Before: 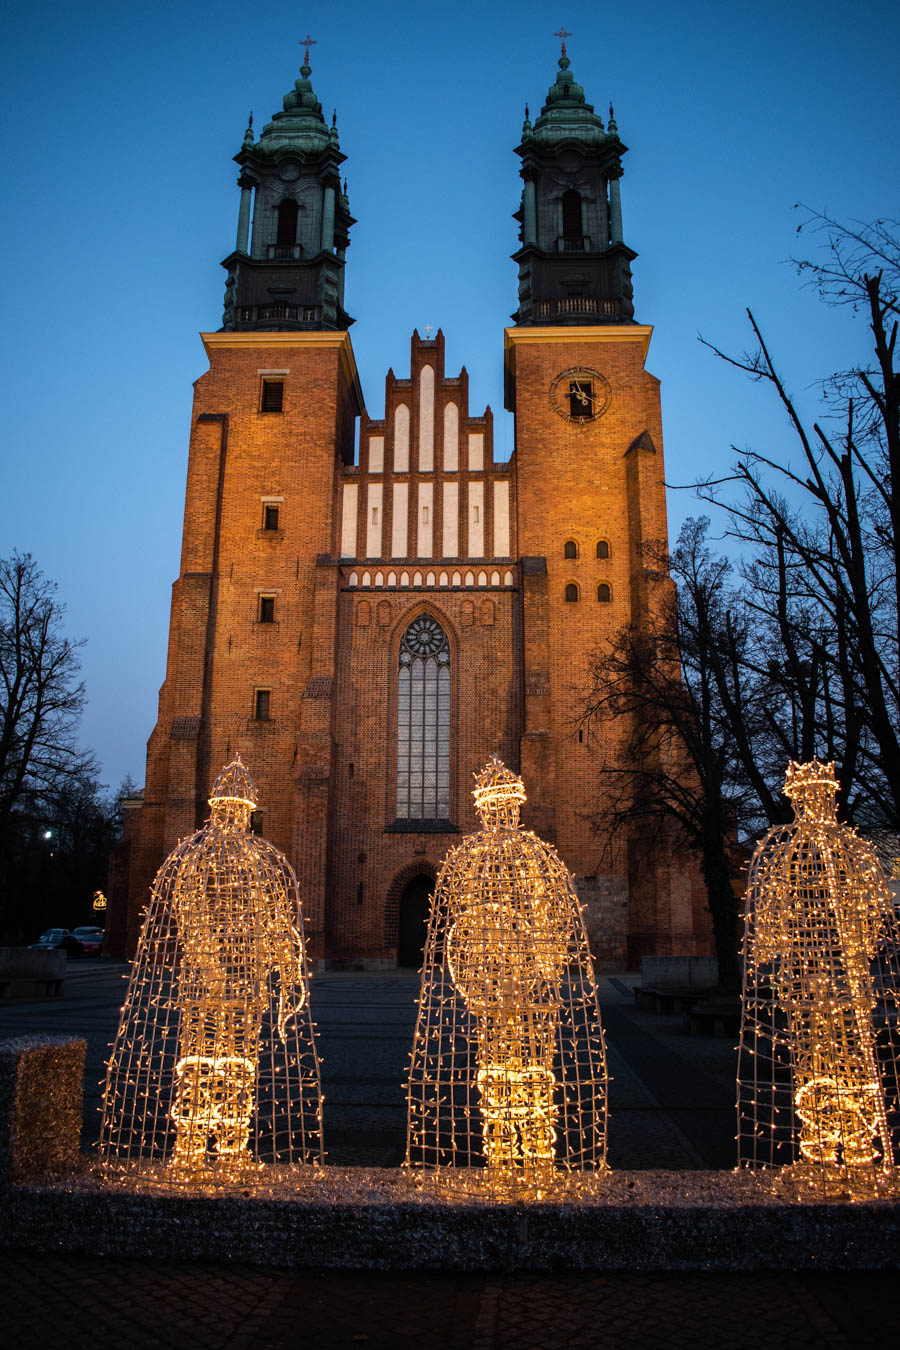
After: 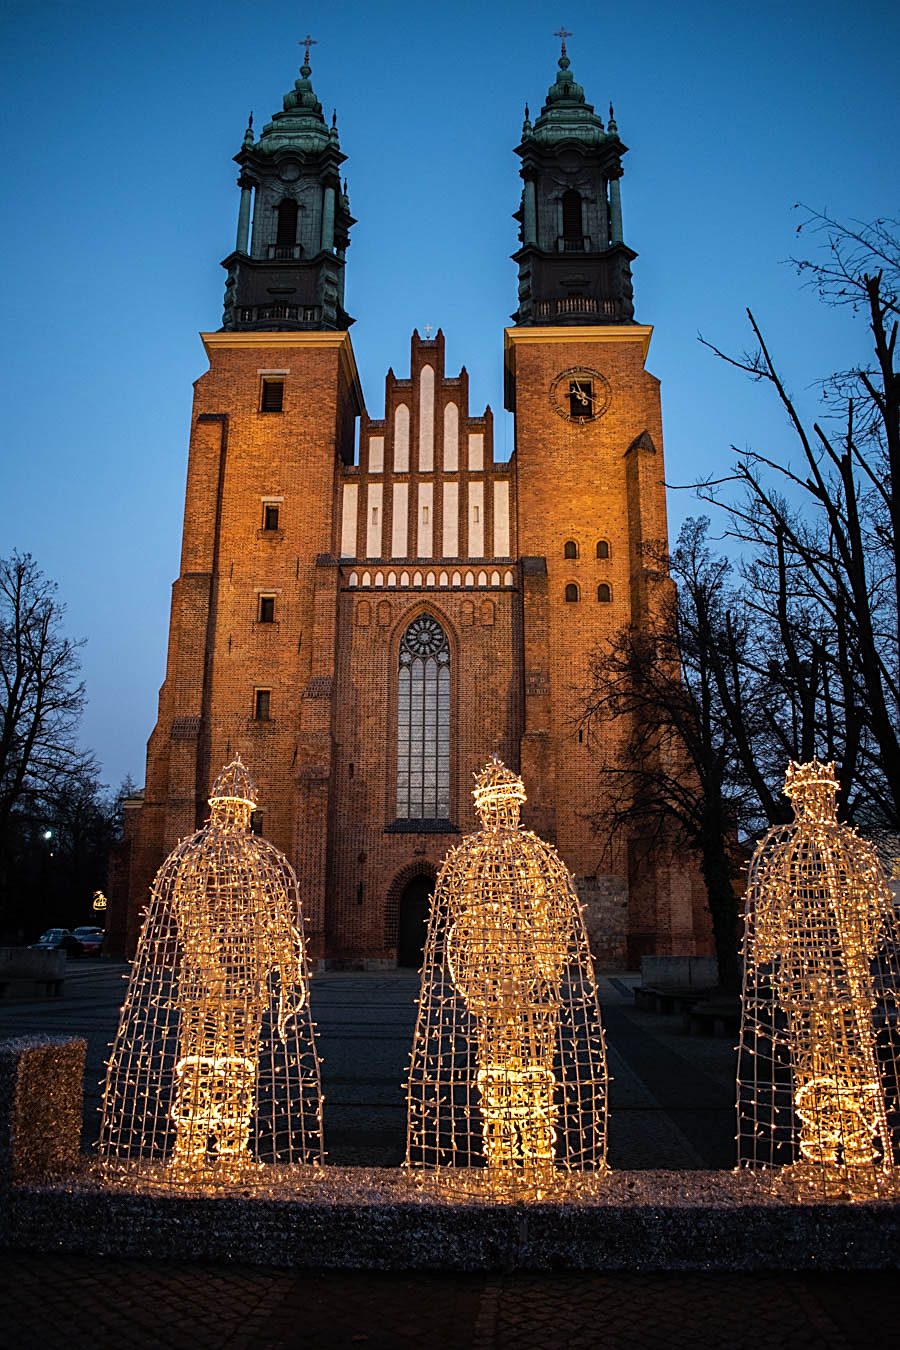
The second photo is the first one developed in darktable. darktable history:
sharpen: on, module defaults
shadows and highlights: shadows 17.77, highlights -83.42, soften with gaussian
tone equalizer: edges refinement/feathering 500, mask exposure compensation -1.57 EV, preserve details no
